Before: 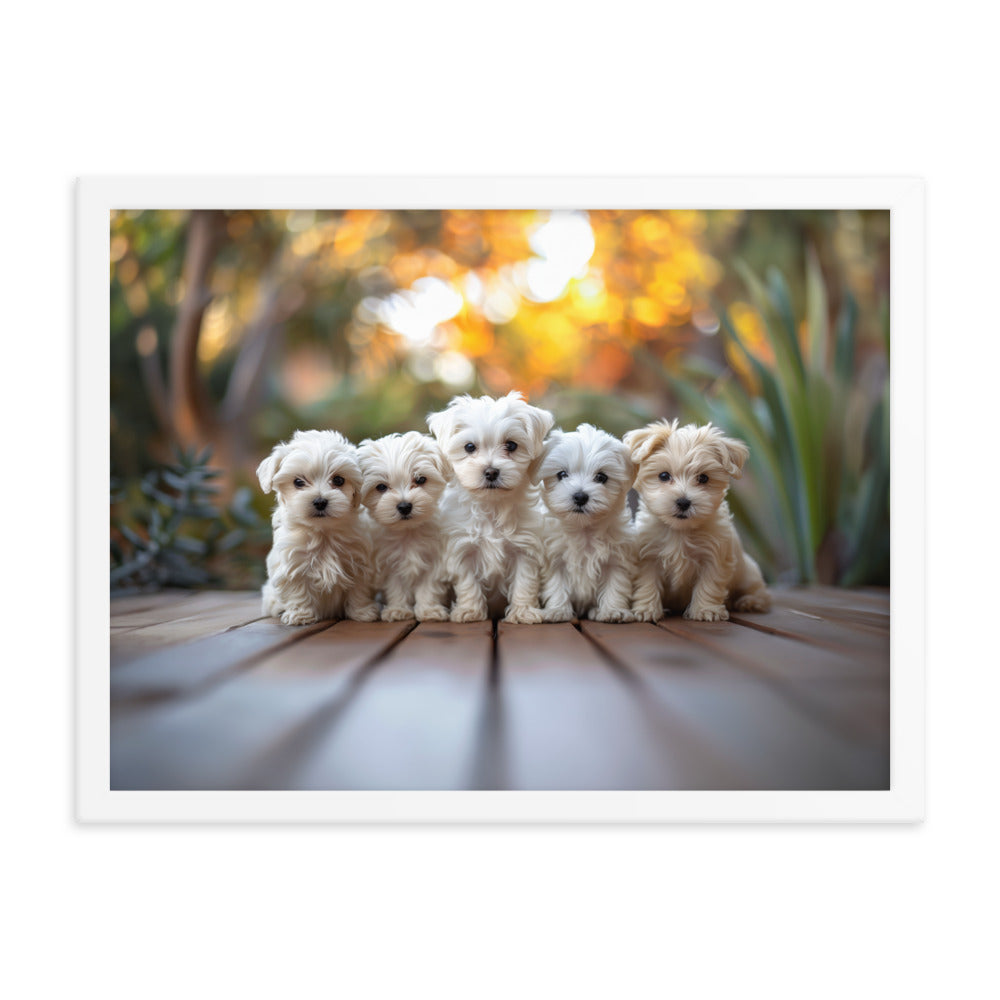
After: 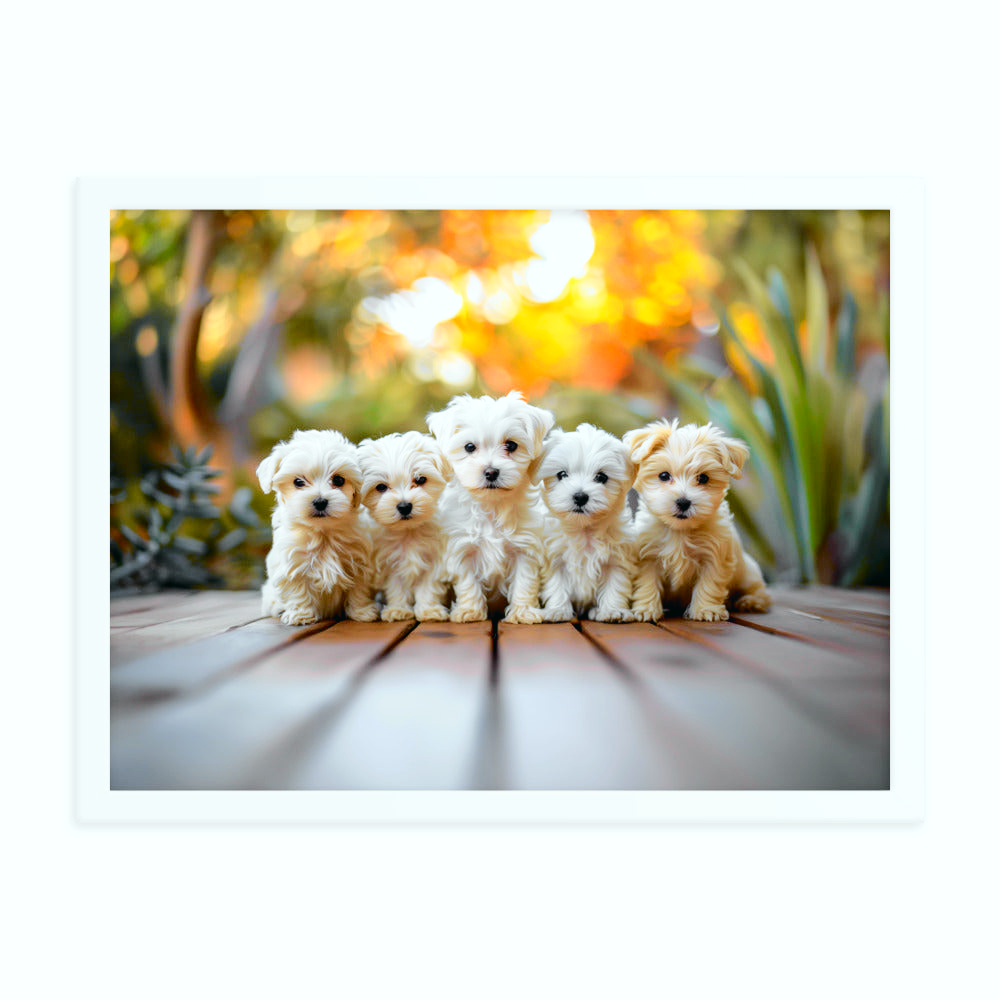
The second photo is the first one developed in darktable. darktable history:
haze removal: on, module defaults
tone curve: curves: ch0 [(0, 0.015) (0.084, 0.074) (0.162, 0.165) (0.304, 0.382) (0.466, 0.576) (0.654, 0.741) (0.848, 0.906) (0.984, 0.963)]; ch1 [(0, 0) (0.34, 0.235) (0.46, 0.46) (0.515, 0.502) (0.553, 0.567) (0.764, 0.815) (1, 1)]; ch2 [(0, 0) (0.44, 0.458) (0.479, 0.492) (0.524, 0.507) (0.547, 0.579) (0.673, 0.712) (1, 1)], color space Lab, independent channels, preserve colors none
color balance rgb: global offset › luminance -0.51%, perceptual saturation grading › global saturation 27.53%, perceptual saturation grading › highlights -25%, perceptual saturation grading › shadows 25%, perceptual brilliance grading › highlights 6.62%, perceptual brilliance grading › mid-tones 17.07%, perceptual brilliance grading › shadows -5.23%
